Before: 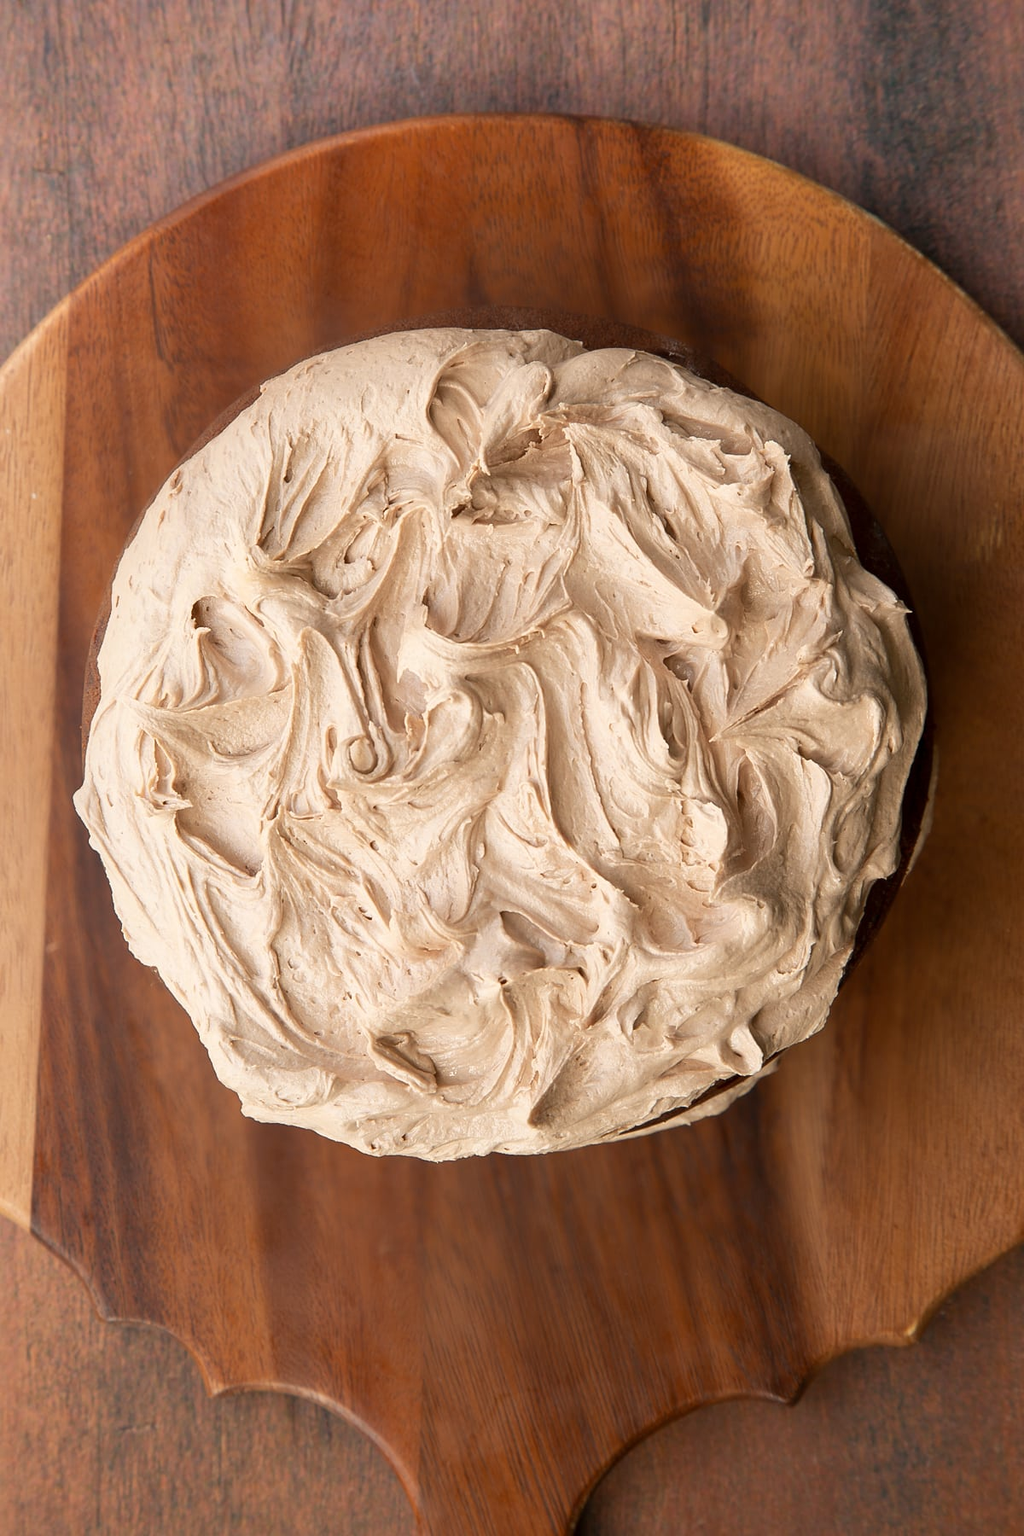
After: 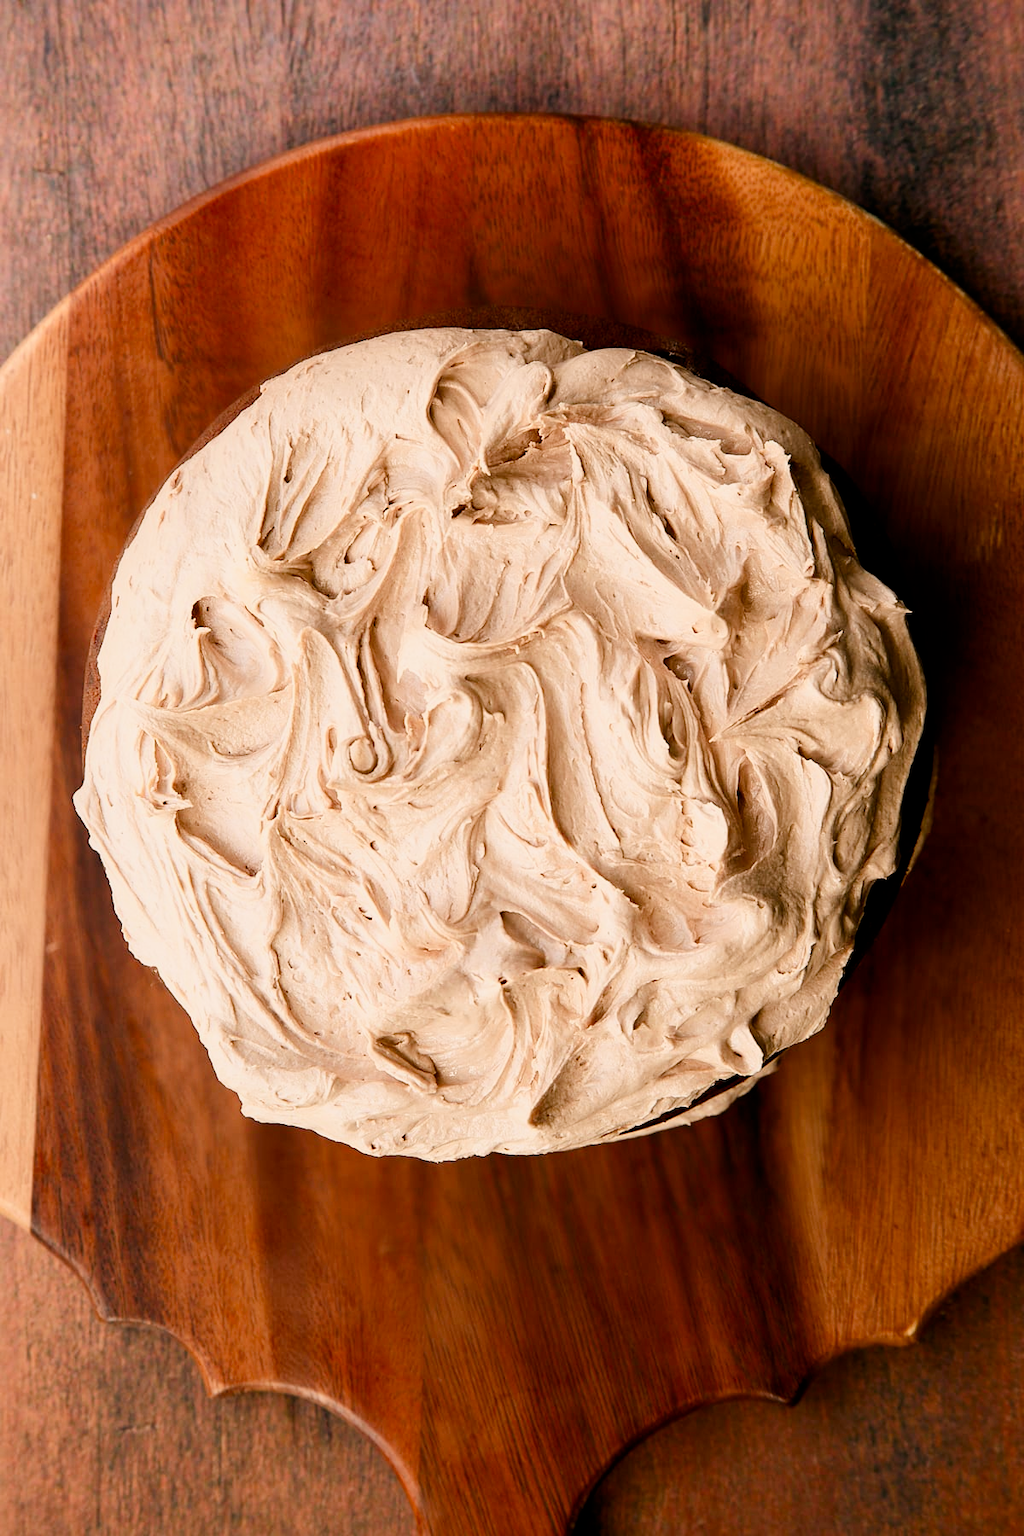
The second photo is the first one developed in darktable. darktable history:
color balance: lift [1, 0.998, 1.001, 1.002], gamma [1, 1.02, 1, 0.98], gain [1, 1.02, 1.003, 0.98]
contrast brightness saturation: contrast 0.18, saturation 0.3
color balance rgb: shadows lift › chroma 1%, shadows lift › hue 113°, highlights gain › chroma 0.2%, highlights gain › hue 333°, perceptual saturation grading › global saturation 20%, perceptual saturation grading › highlights -50%, perceptual saturation grading › shadows 25%, contrast -10%
filmic rgb: black relative exposure -4 EV, white relative exposure 3 EV, hardness 3.02, contrast 1.4
